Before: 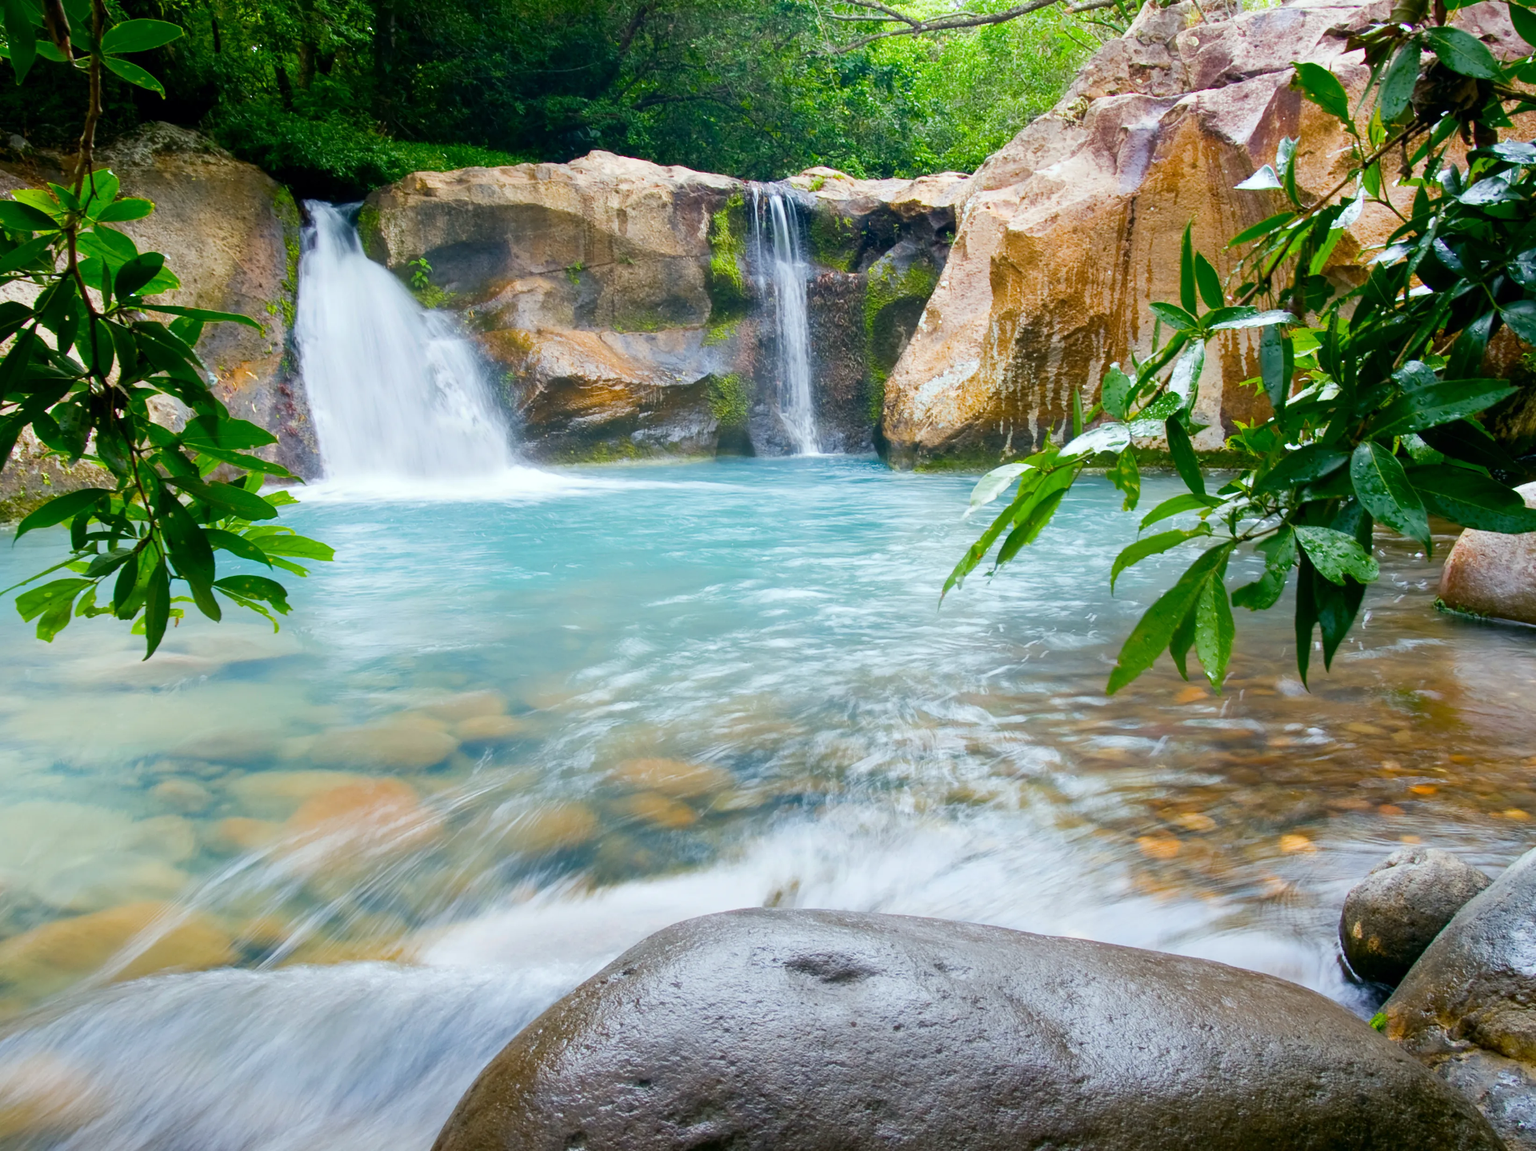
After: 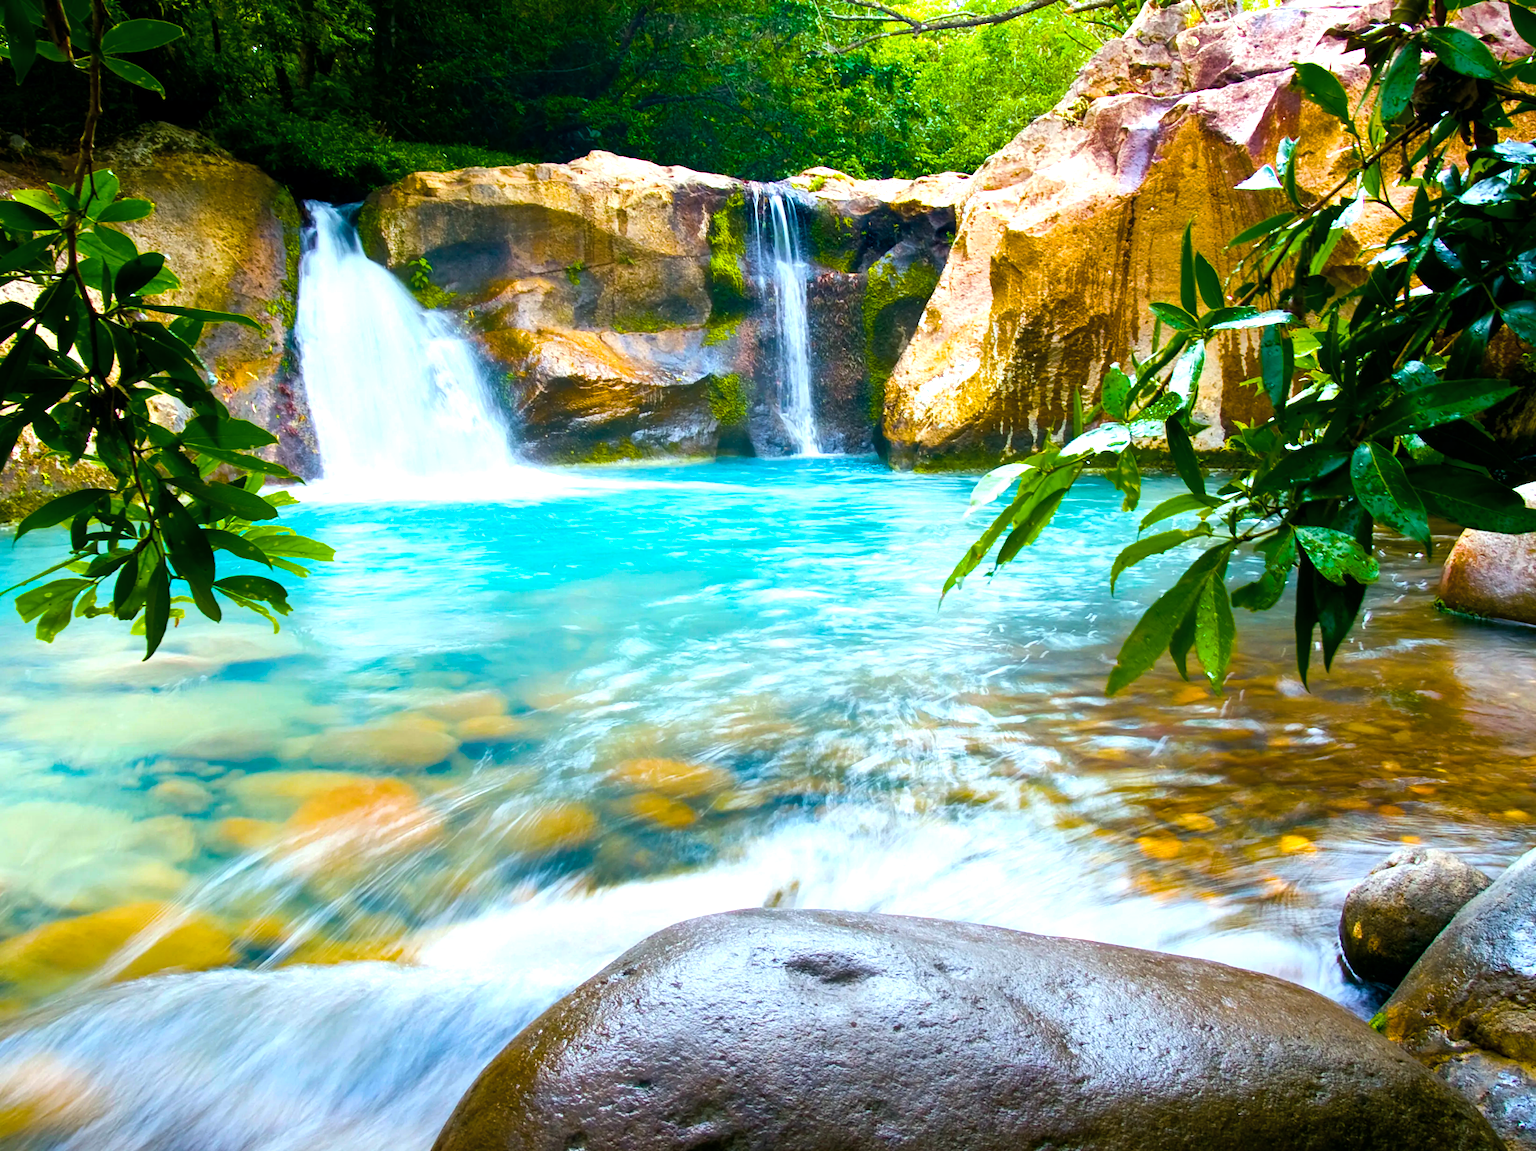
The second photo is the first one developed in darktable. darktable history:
tone equalizer: on, module defaults
color balance rgb: linear chroma grading › shadows -40%, linear chroma grading › highlights 40%, linear chroma grading › global chroma 45%, linear chroma grading › mid-tones -30%, perceptual saturation grading › global saturation 55%, perceptual saturation grading › highlights -50%, perceptual saturation grading › mid-tones 40%, perceptual saturation grading › shadows 30%, perceptual brilliance grading › global brilliance 20%, perceptual brilliance grading › shadows -40%, global vibrance 35%
color correction: saturation 0.8
